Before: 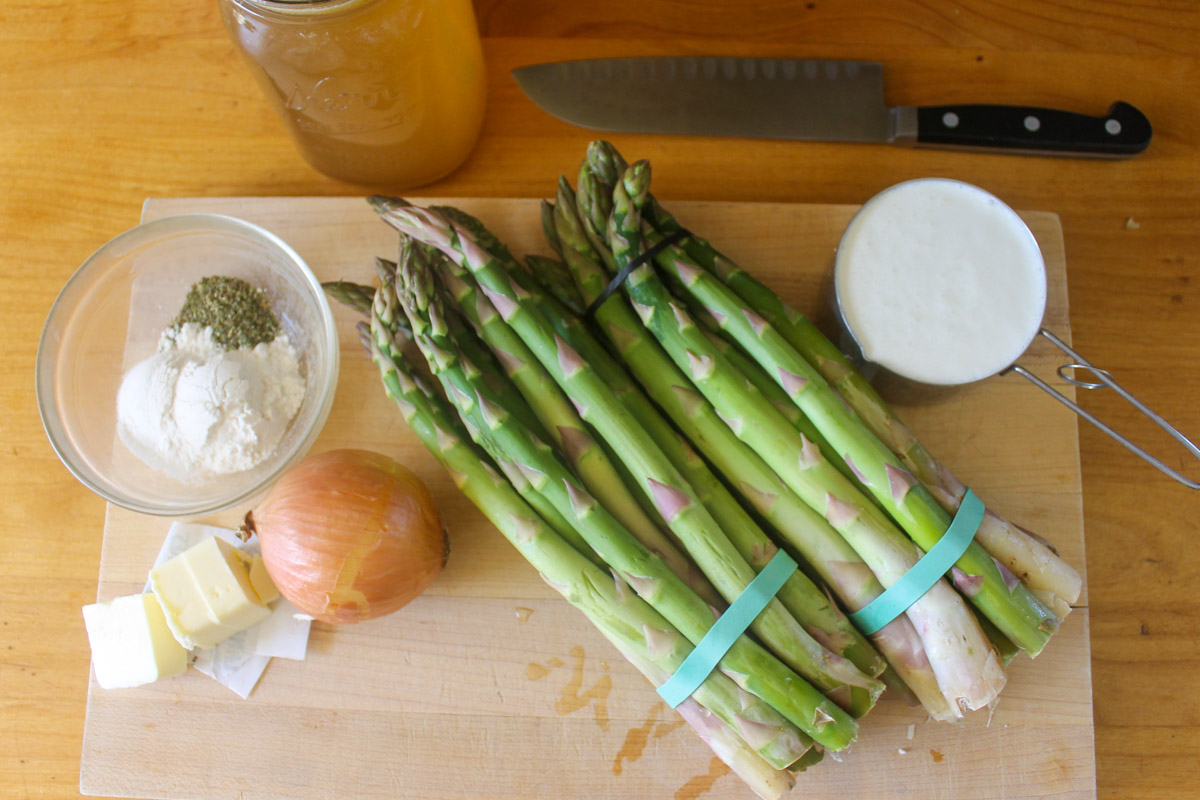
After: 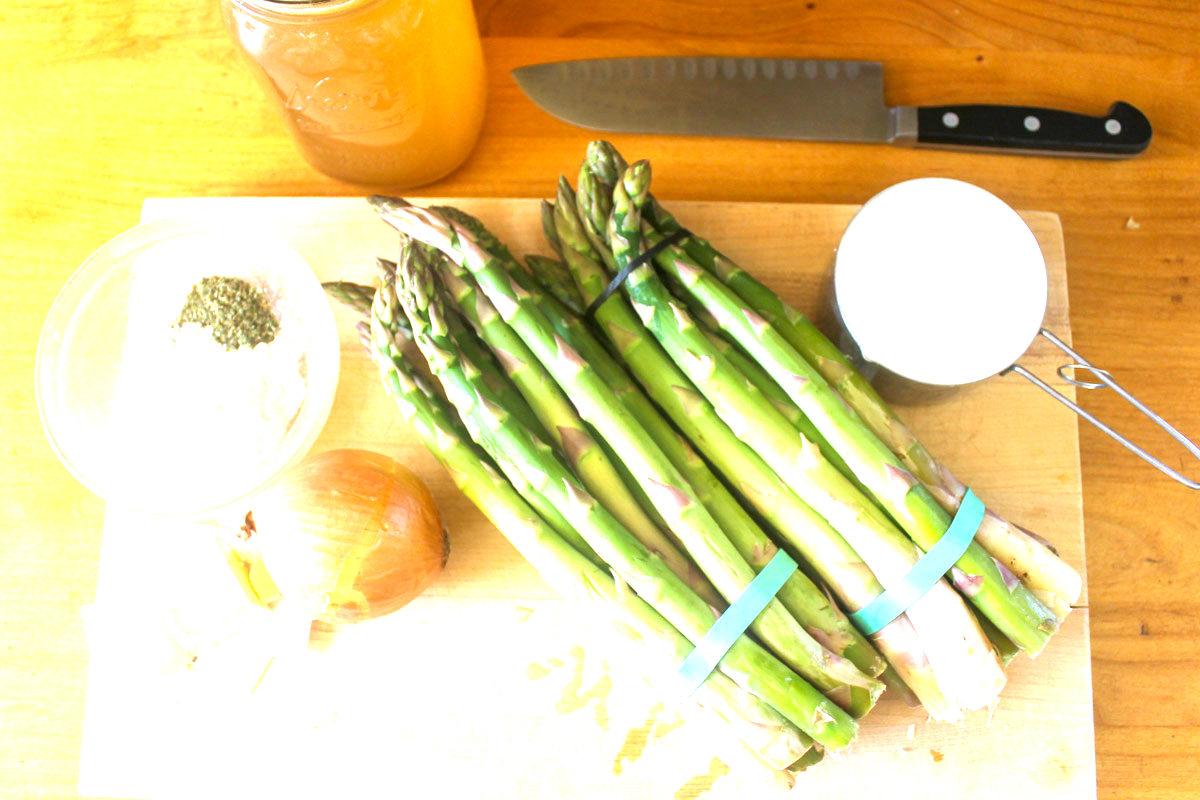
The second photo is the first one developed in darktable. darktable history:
exposure: black level correction 0.001, exposure 1.735 EV, compensate highlight preservation false
